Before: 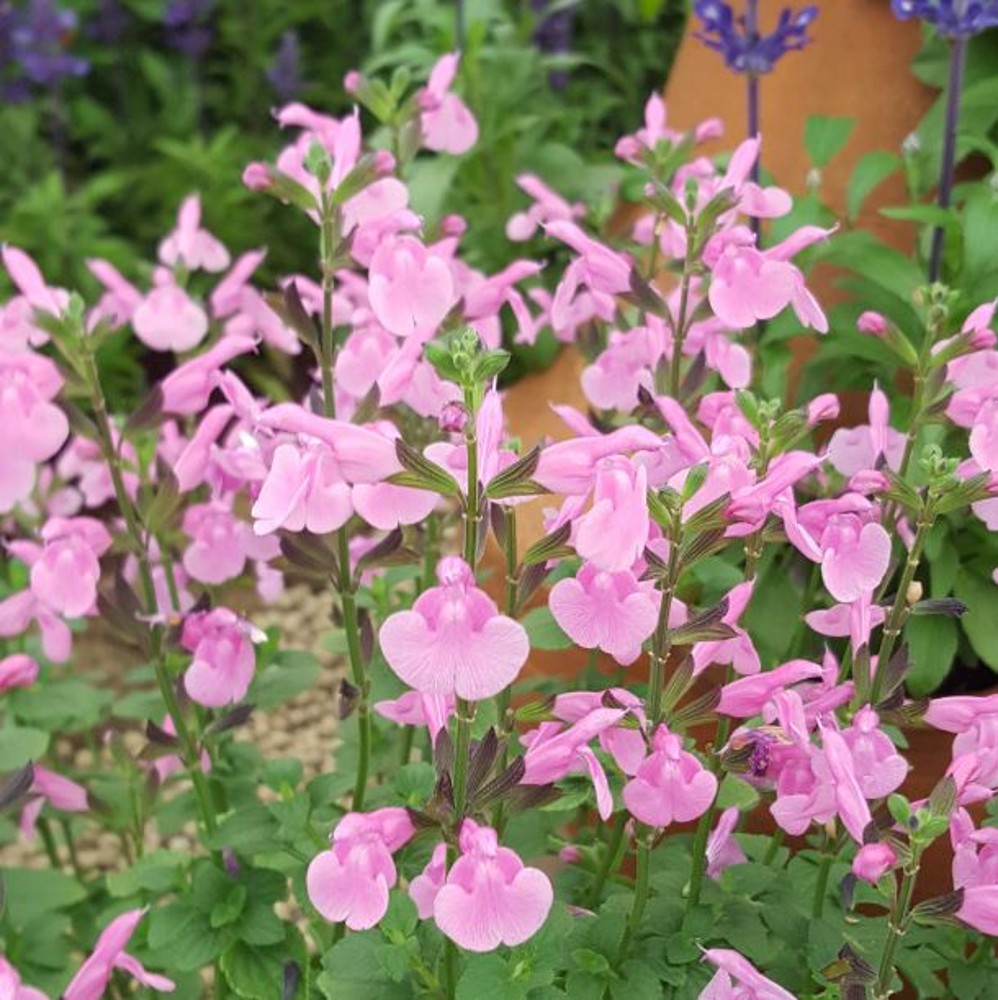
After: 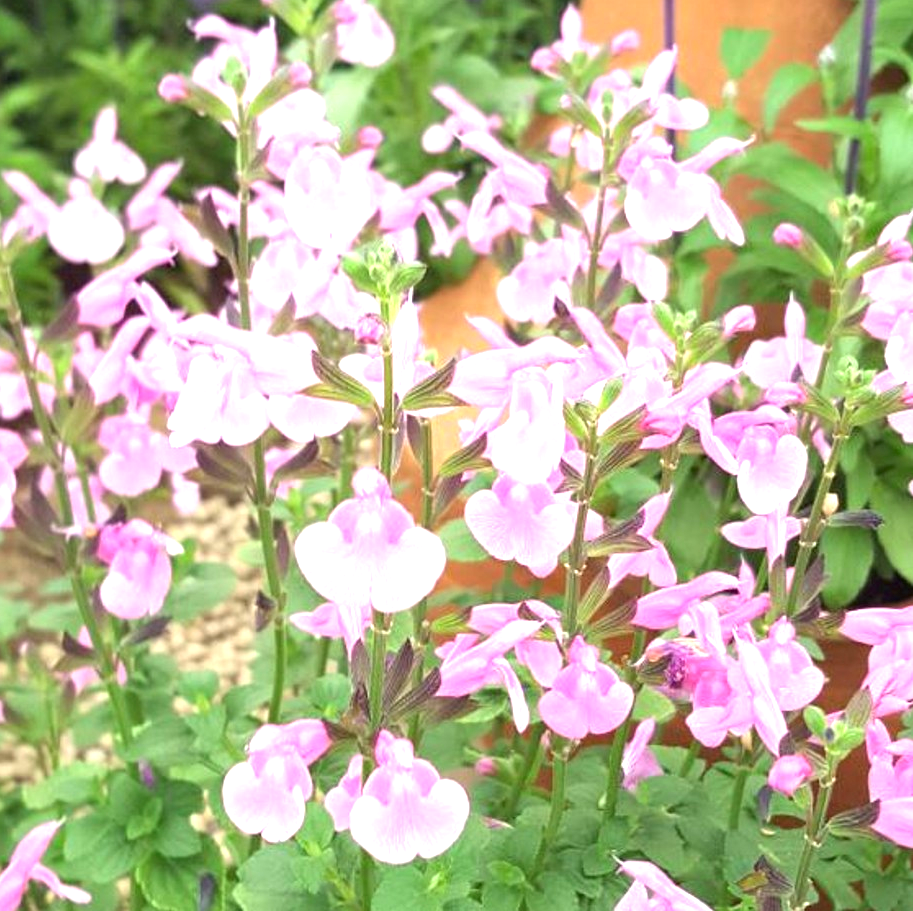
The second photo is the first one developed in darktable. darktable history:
exposure: exposure 1.163 EV, compensate highlight preservation false
crop and rotate: left 8.427%, top 8.881%
